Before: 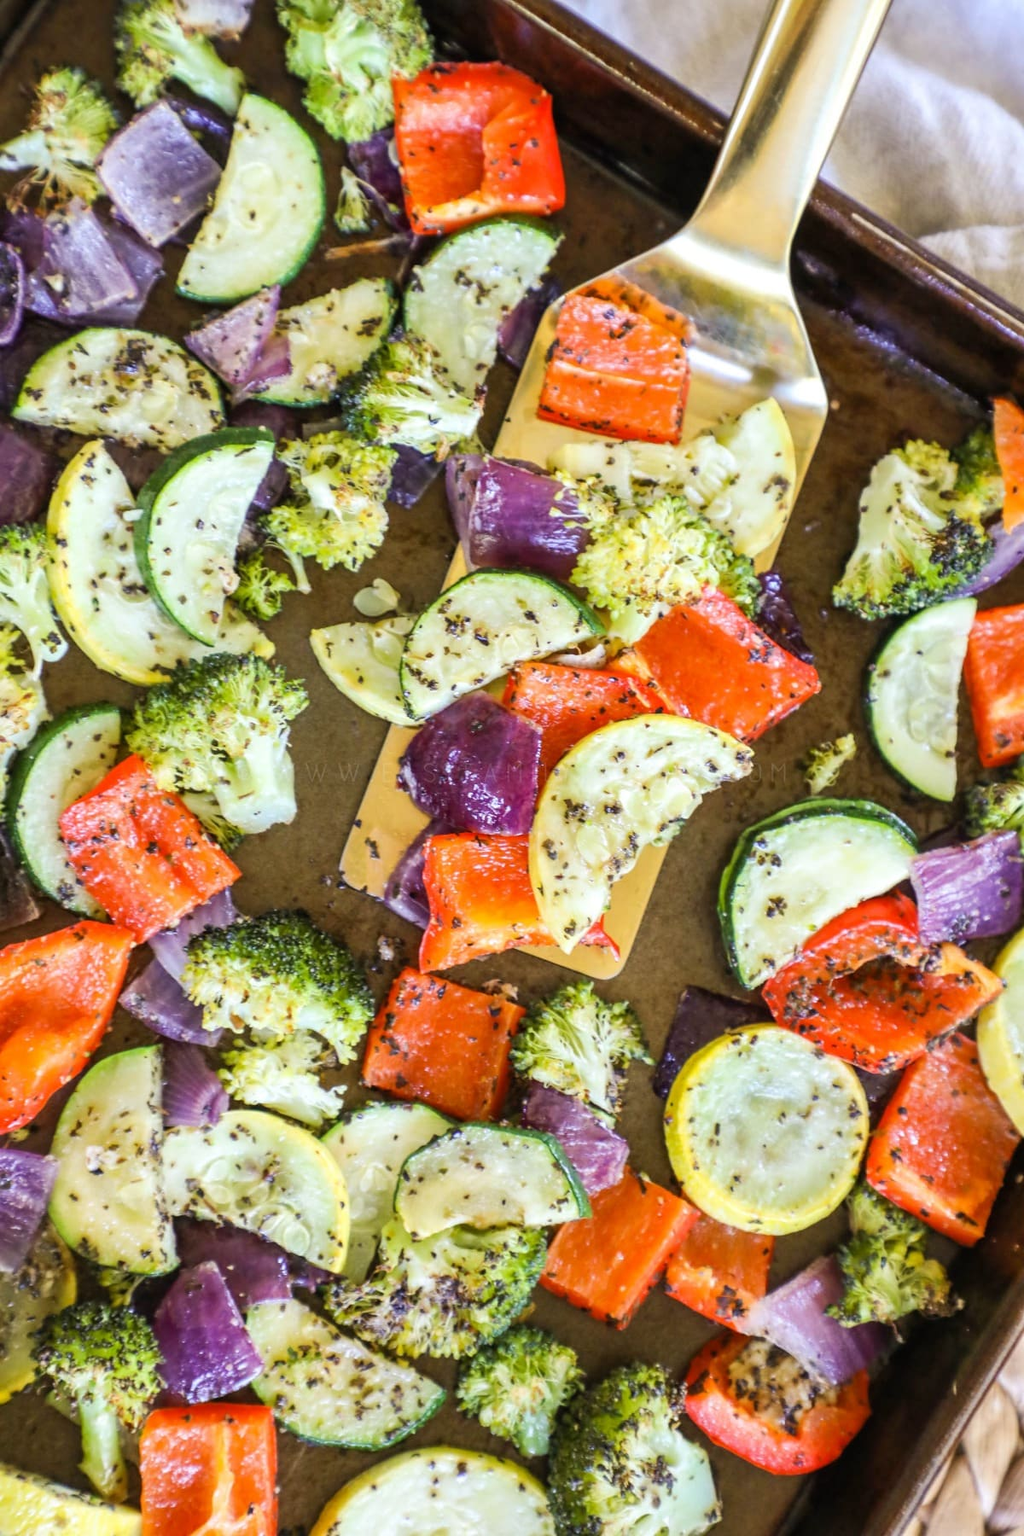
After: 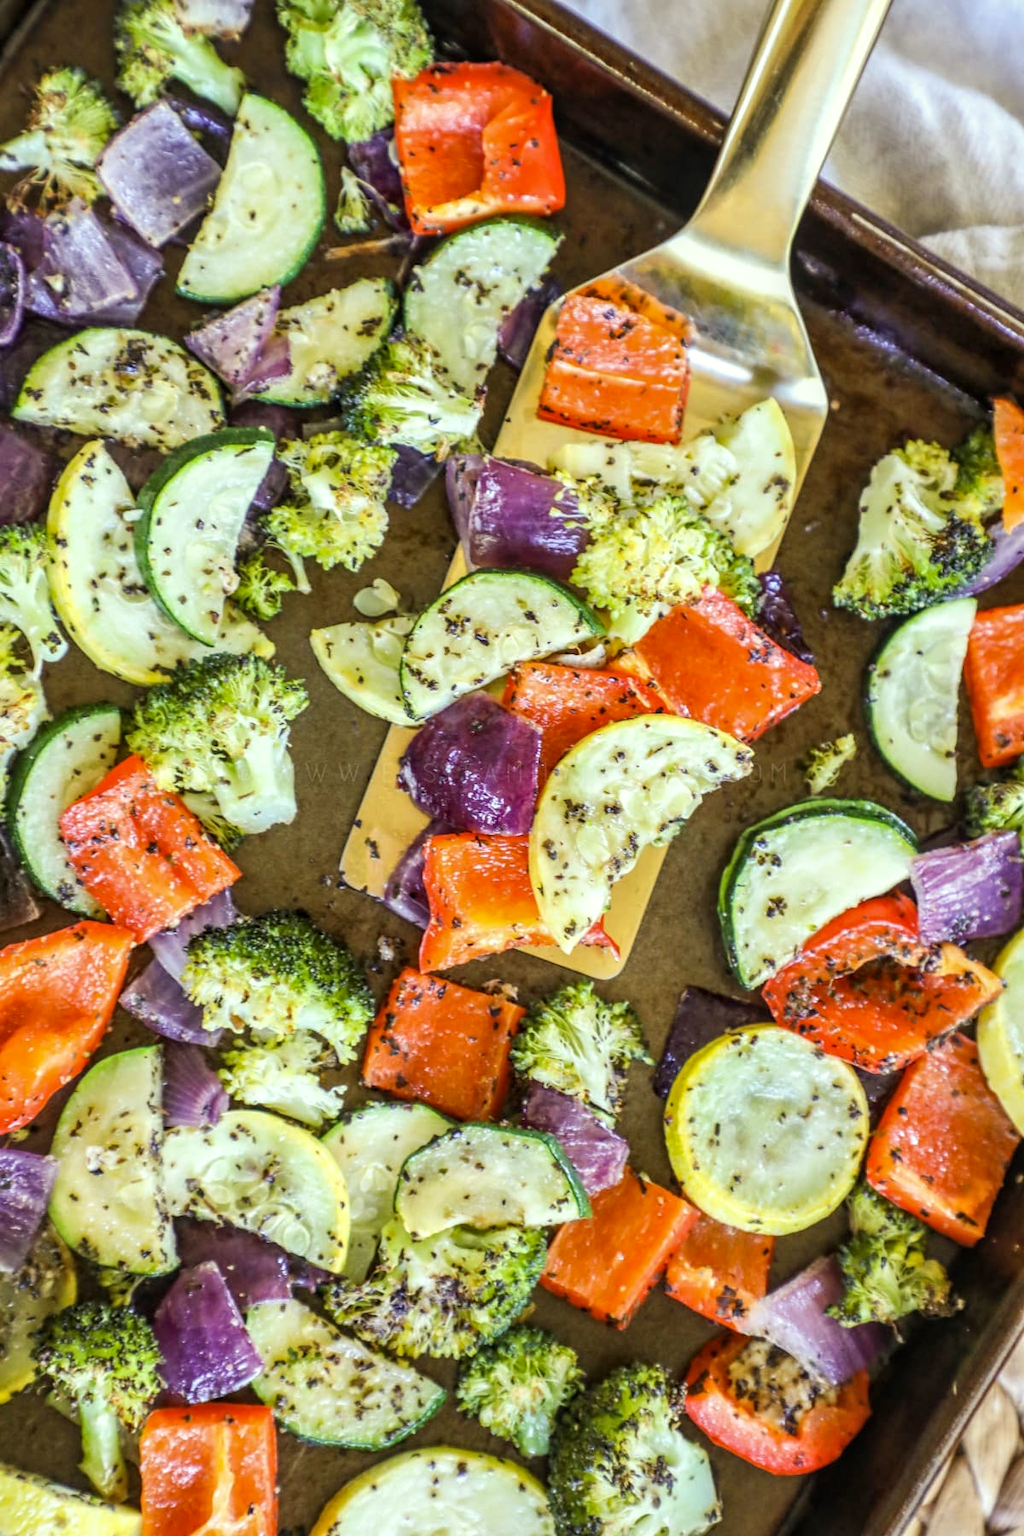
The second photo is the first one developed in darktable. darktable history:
local contrast: on, module defaults
color correction: highlights a* -4.73, highlights b* 5.06, saturation 0.97
